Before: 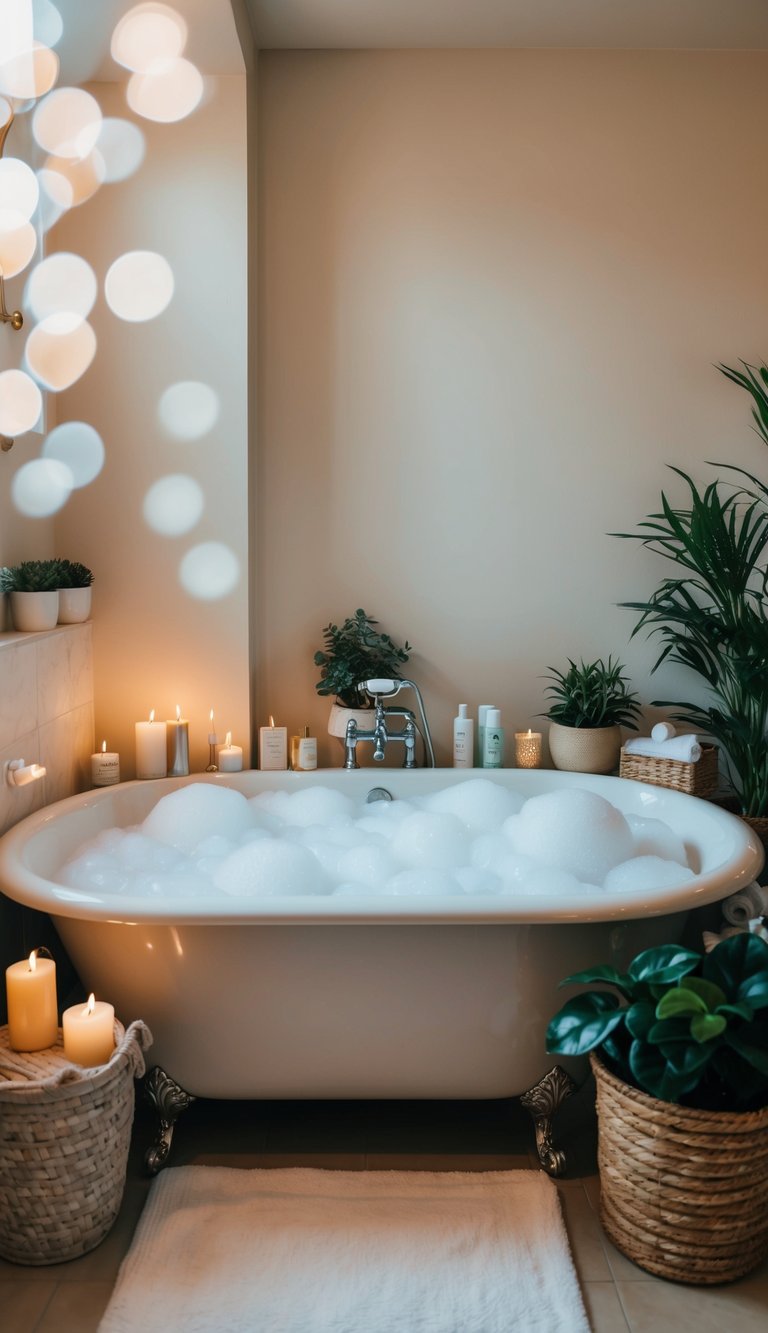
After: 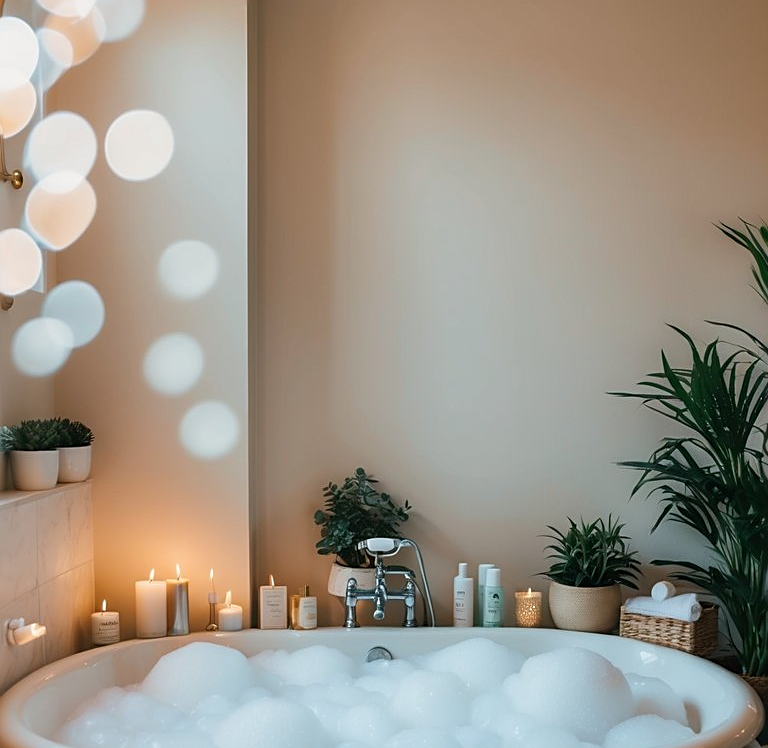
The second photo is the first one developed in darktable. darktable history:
sharpen: on, module defaults
crop and rotate: top 10.605%, bottom 33.274%
